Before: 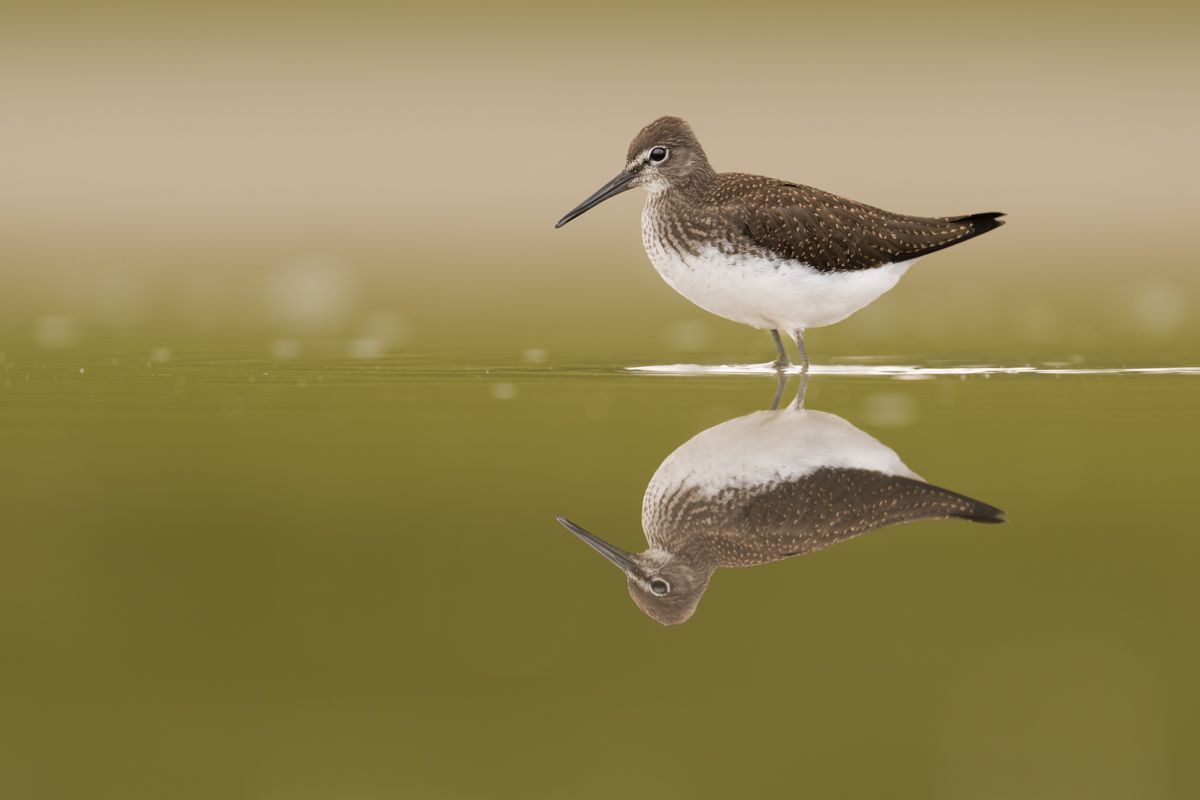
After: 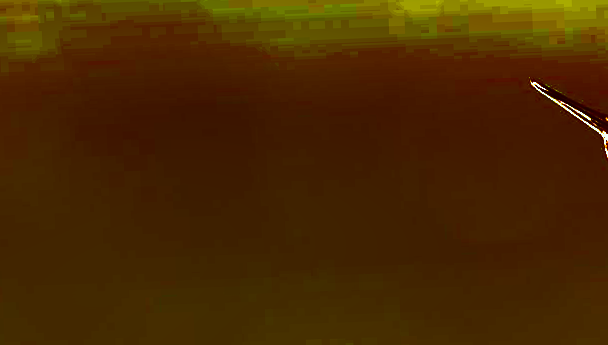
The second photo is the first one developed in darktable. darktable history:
rotate and perspective: rotation -2.12°, lens shift (vertical) 0.009, lens shift (horizontal) -0.008, automatic cropping original format, crop left 0.036, crop right 0.964, crop top 0.05, crop bottom 0.959
shadows and highlights: radius 123.98, shadows 100, white point adjustment -3, highlights -100, highlights color adjustment 89.84%, soften with gaussian
exposure: black level correction 0, exposure 2.327 EV, compensate exposure bias true, compensate highlight preservation false
color correction: highlights a* -8, highlights b* 3.1
sharpen: on, module defaults
color zones: curves: ch0 [(0, 0.5) (0.143, 0.5) (0.286, 0.5) (0.429, 0.5) (0.62, 0.489) (0.714, 0.445) (0.844, 0.496) (1, 0.5)]; ch1 [(0, 0.5) (0.143, 0.5) (0.286, 0.5) (0.429, 0.5) (0.571, 0.5) (0.714, 0.523) (0.857, 0.5) (1, 0.5)]
crop and rotate: top 54.778%, right 46.61%, bottom 0.159%
